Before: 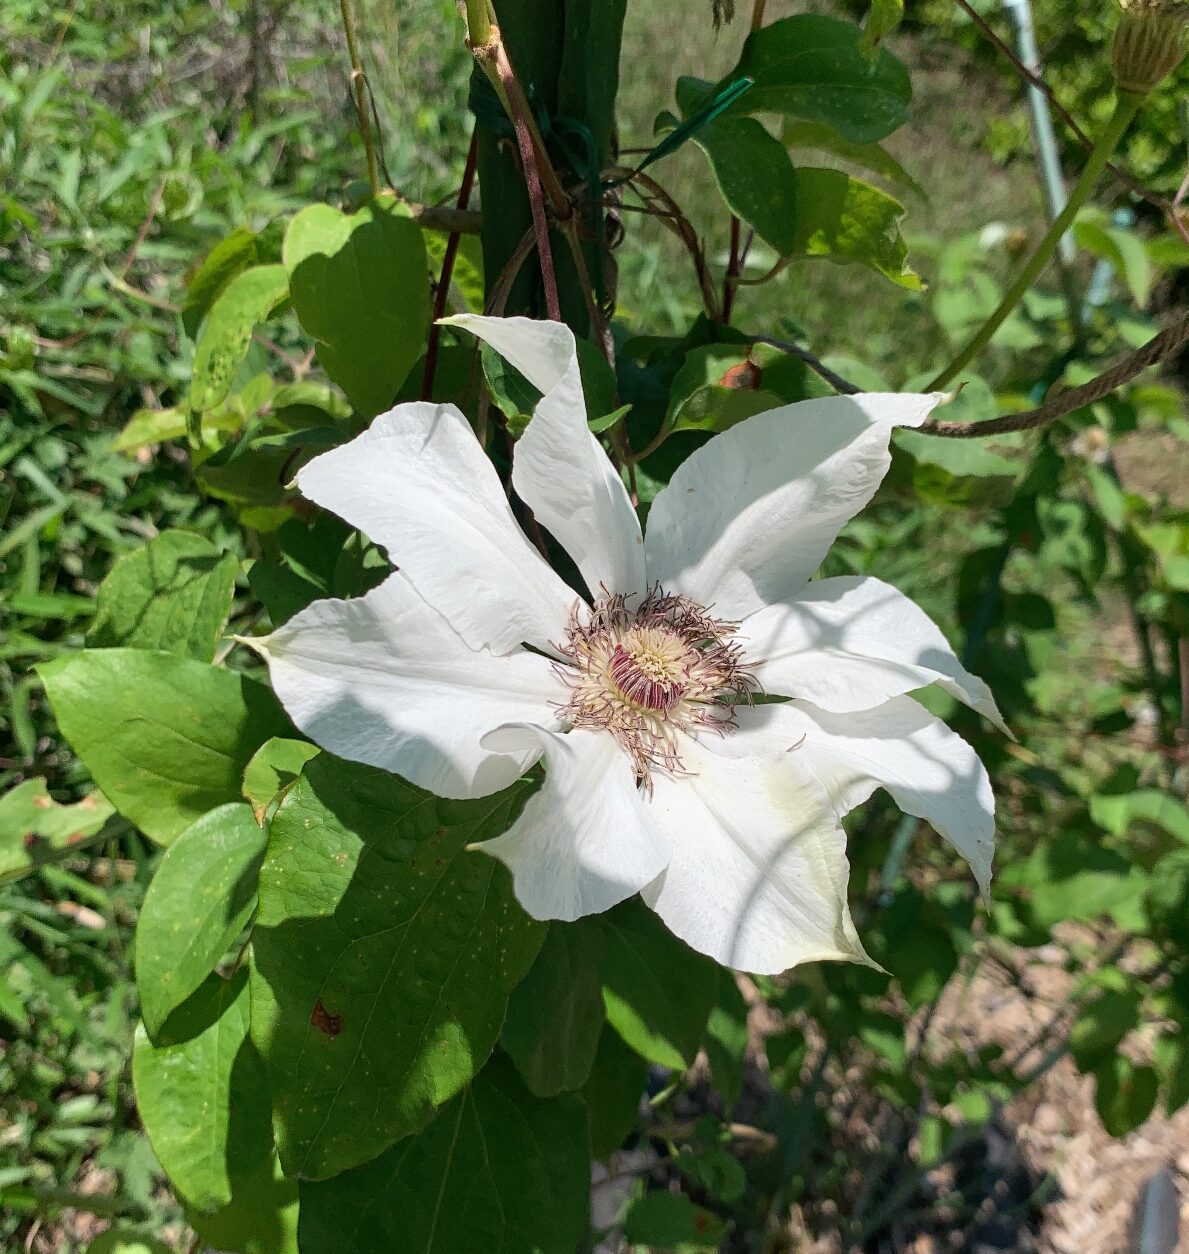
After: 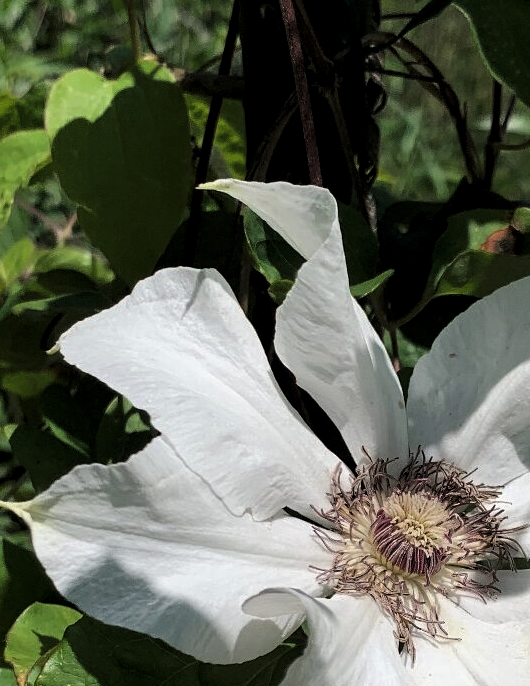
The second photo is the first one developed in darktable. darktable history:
crop: left 20.087%, top 10.772%, right 35.315%, bottom 34.508%
exposure: exposure -0.177 EV, compensate highlight preservation false
levels: white 99.88%, levels [0.101, 0.578, 0.953]
